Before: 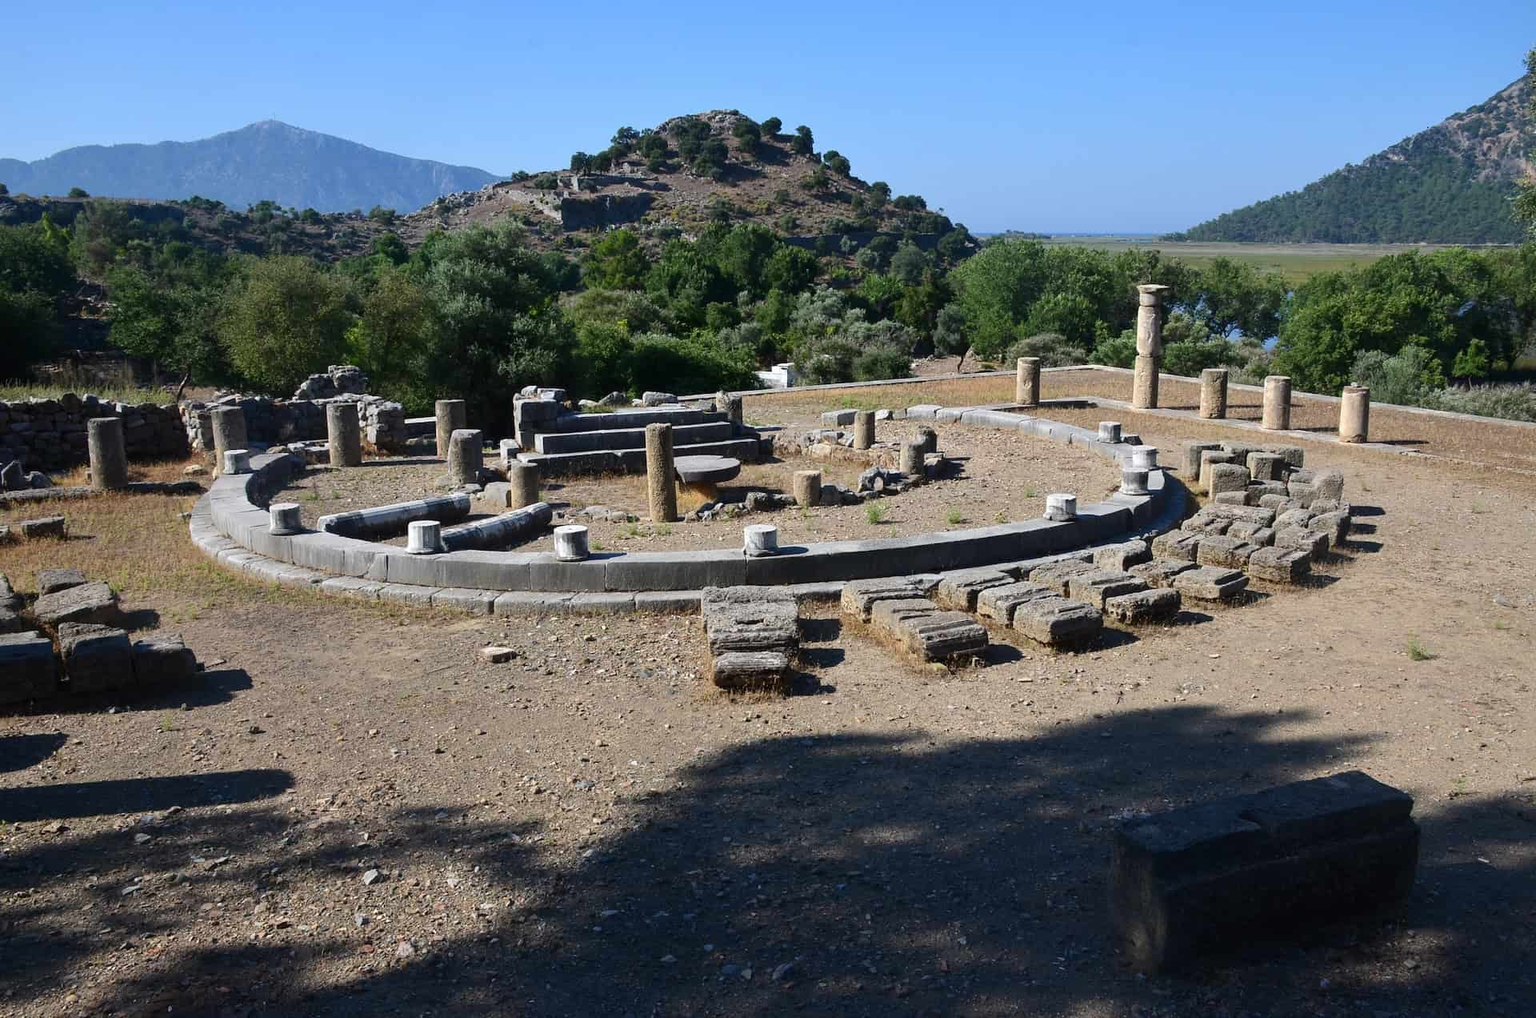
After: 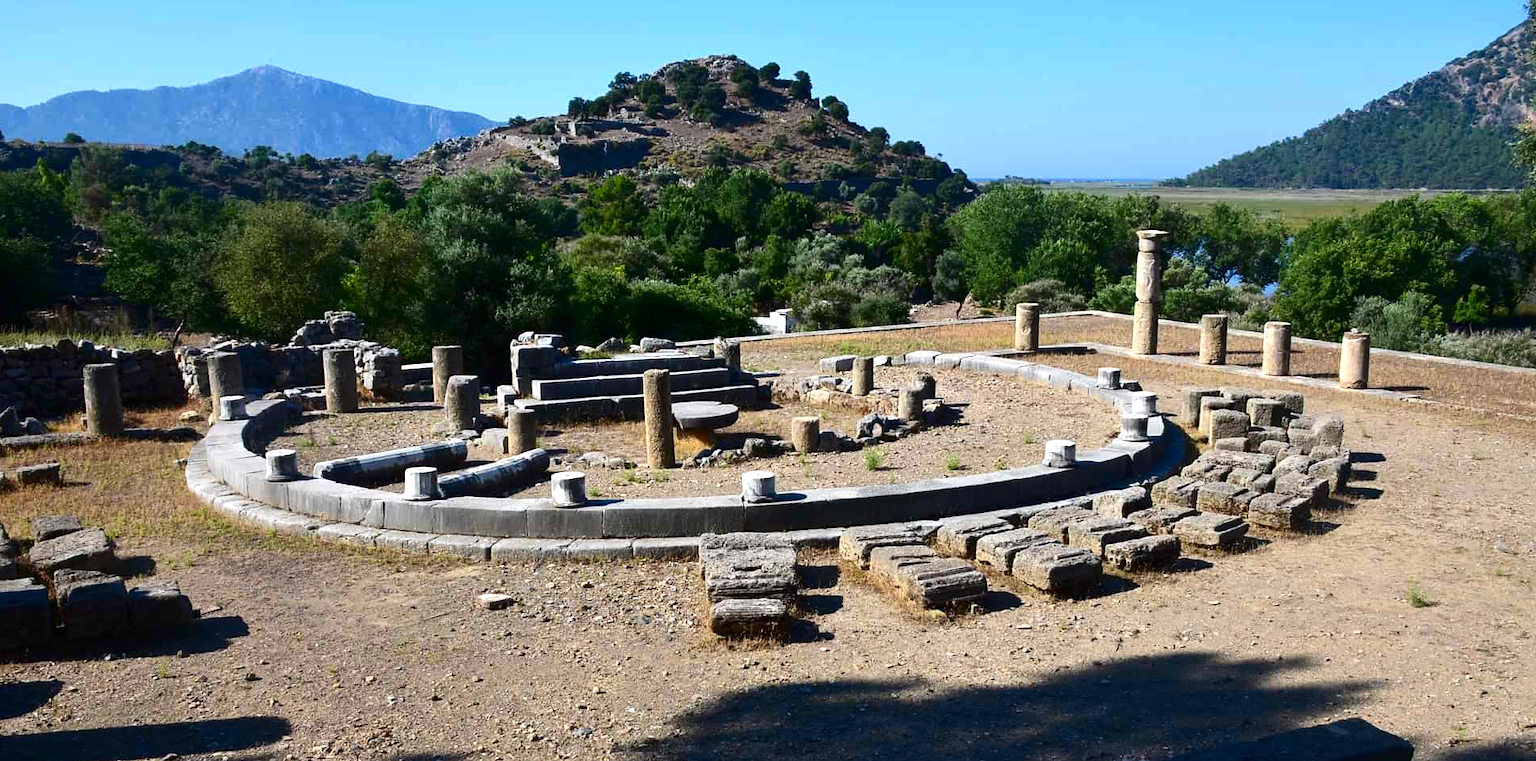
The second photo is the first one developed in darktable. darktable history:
contrast brightness saturation: contrast 0.125, brightness -0.125, saturation 0.195
exposure: black level correction 0, exposure 0.499 EV, compensate exposure bias true, compensate highlight preservation false
color zones: curves: ch1 [(0.077, 0.436) (0.25, 0.5) (0.75, 0.5)]
crop: left 0.324%, top 5.468%, bottom 19.916%
